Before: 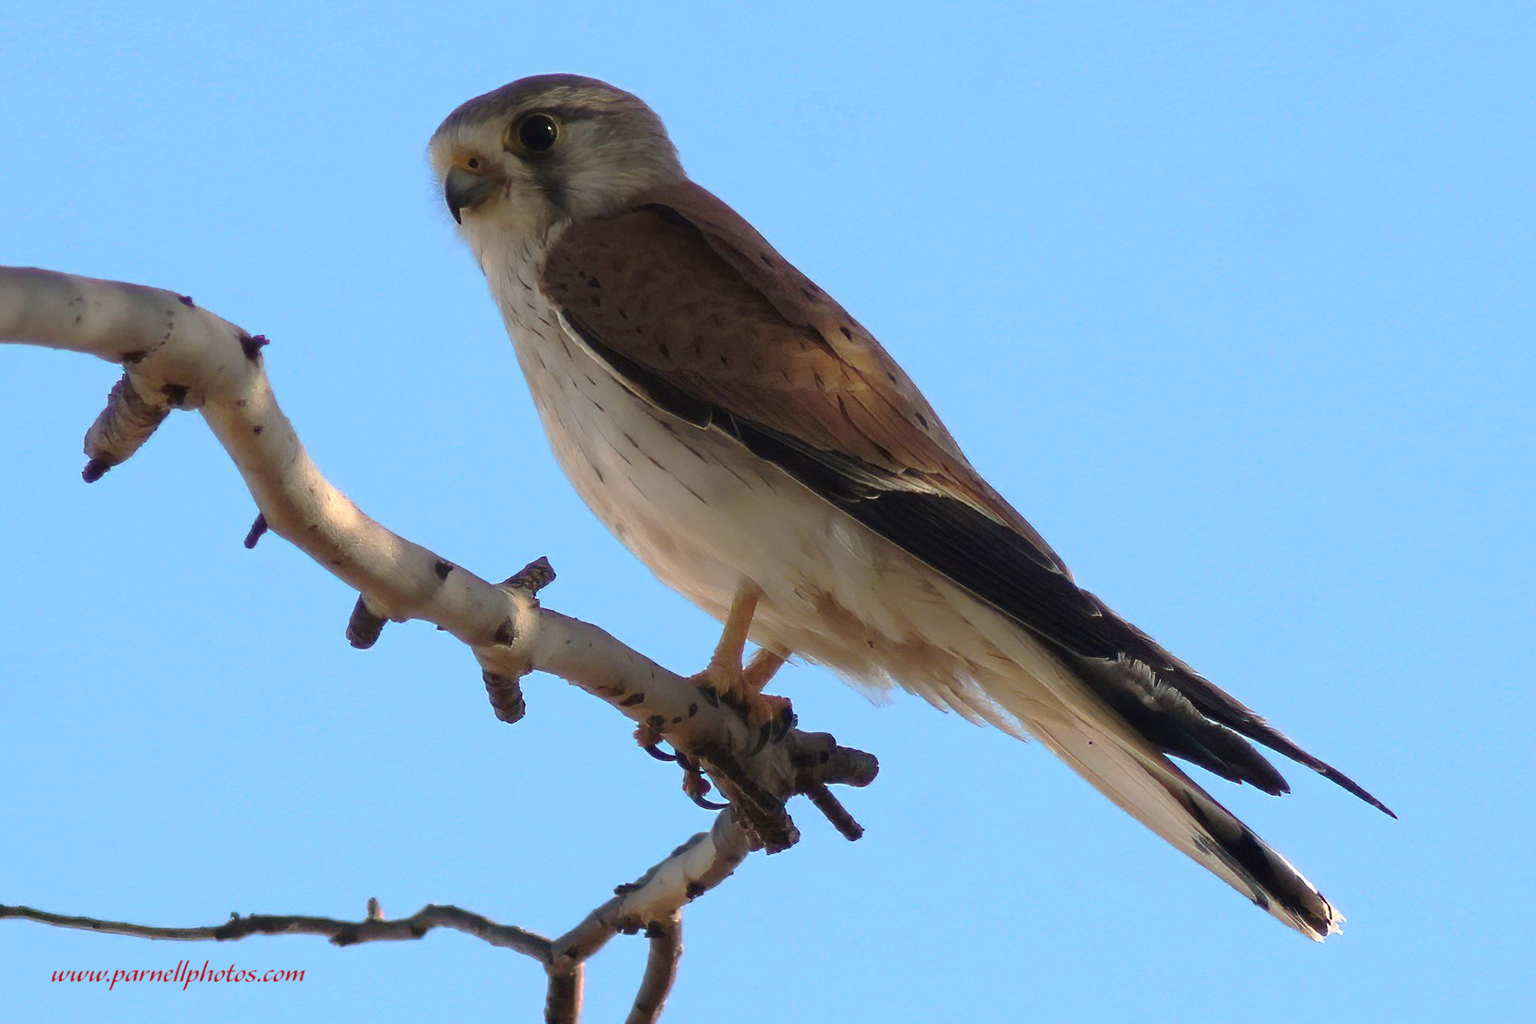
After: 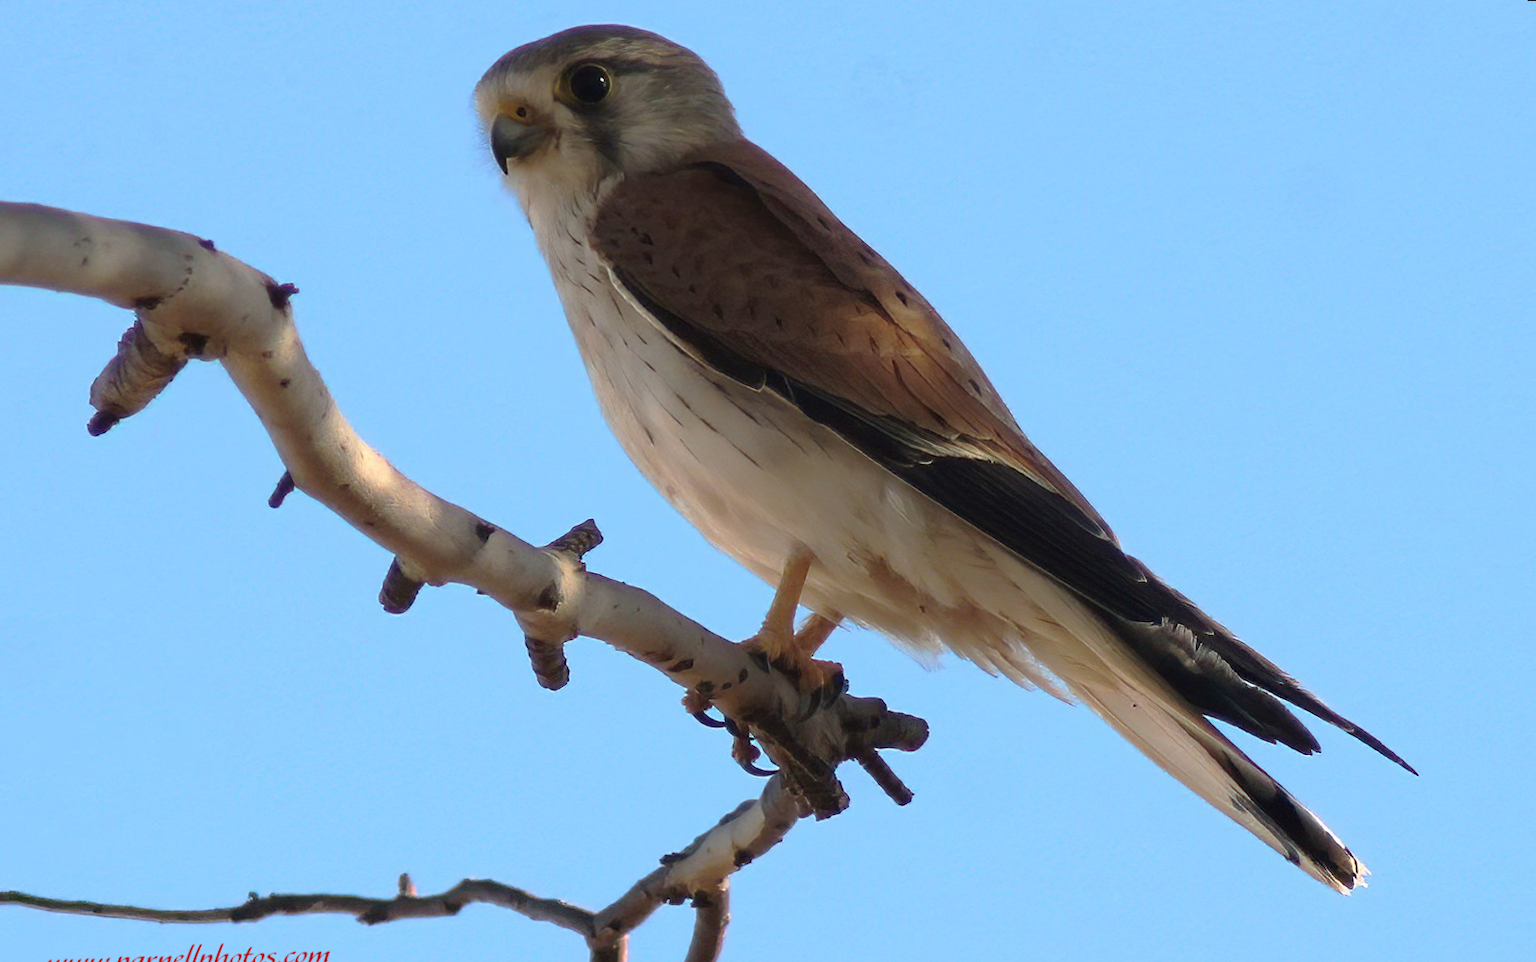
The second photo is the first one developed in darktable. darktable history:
color balance rgb: saturation formula JzAzBz (2021)
rotate and perspective: rotation 0.679°, lens shift (horizontal) 0.136, crop left 0.009, crop right 0.991, crop top 0.078, crop bottom 0.95
